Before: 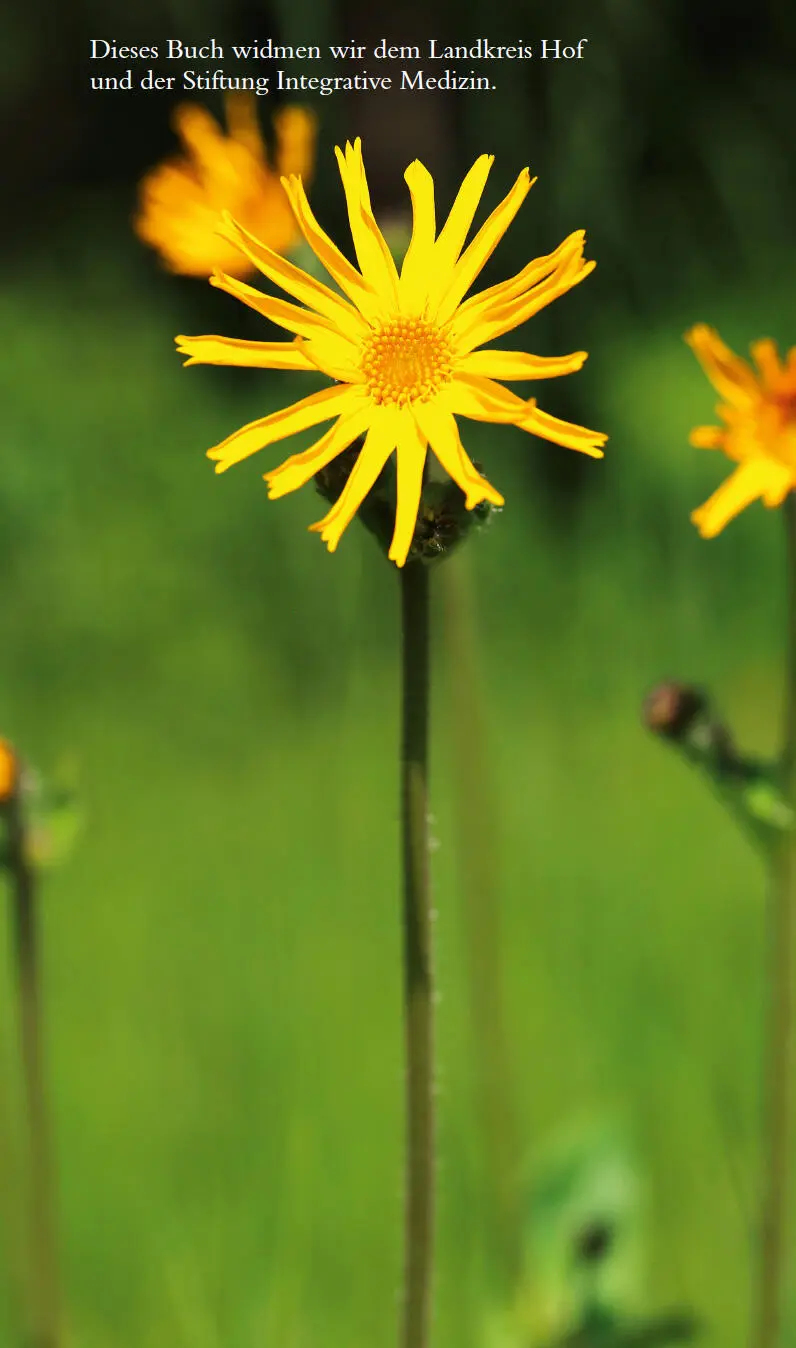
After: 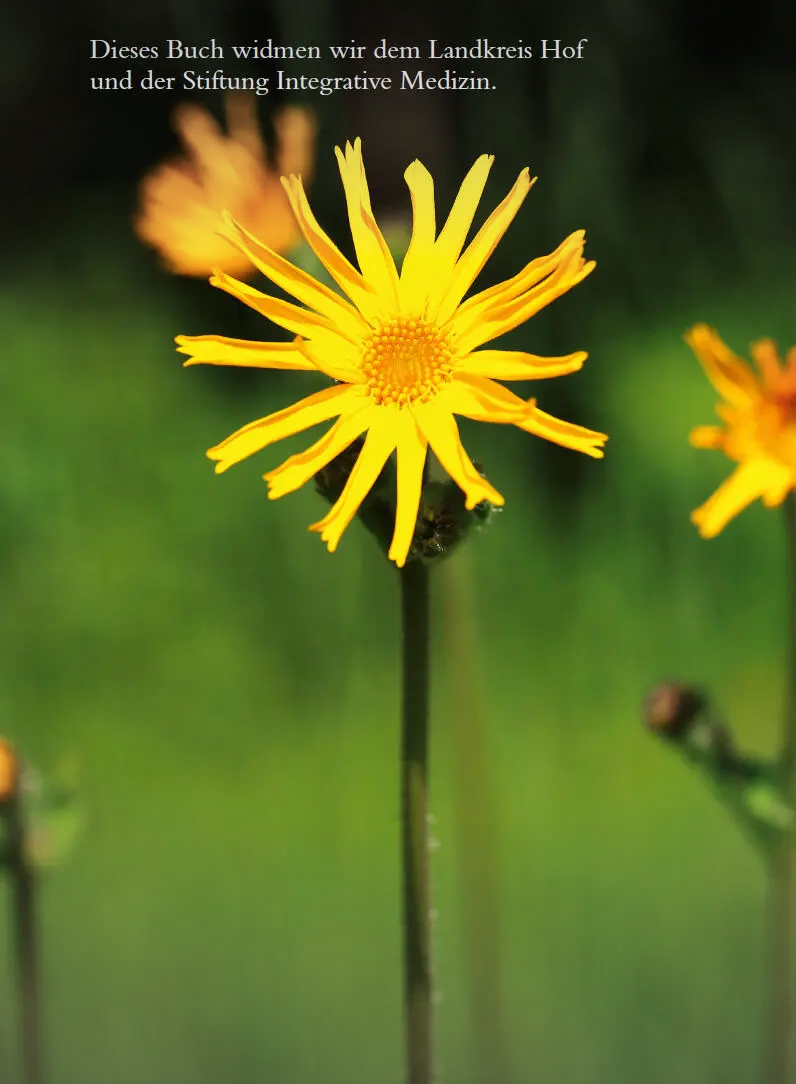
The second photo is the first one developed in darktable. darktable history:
vignetting: fall-off radius 100.93%, width/height ratio 1.345
crop: bottom 19.552%
tone equalizer: on, module defaults
